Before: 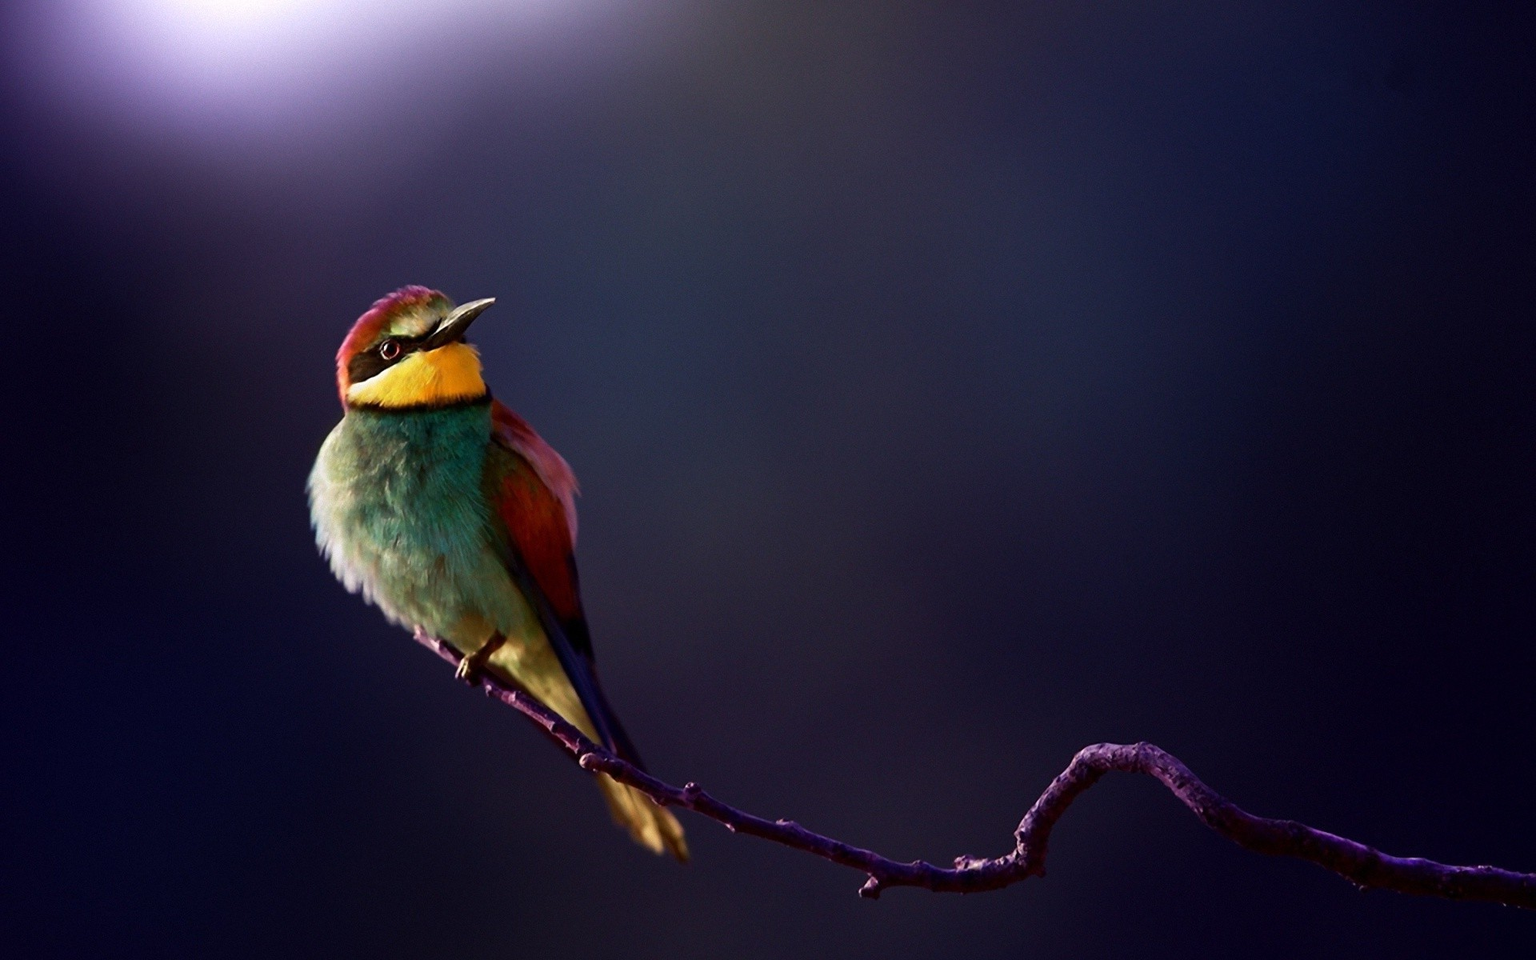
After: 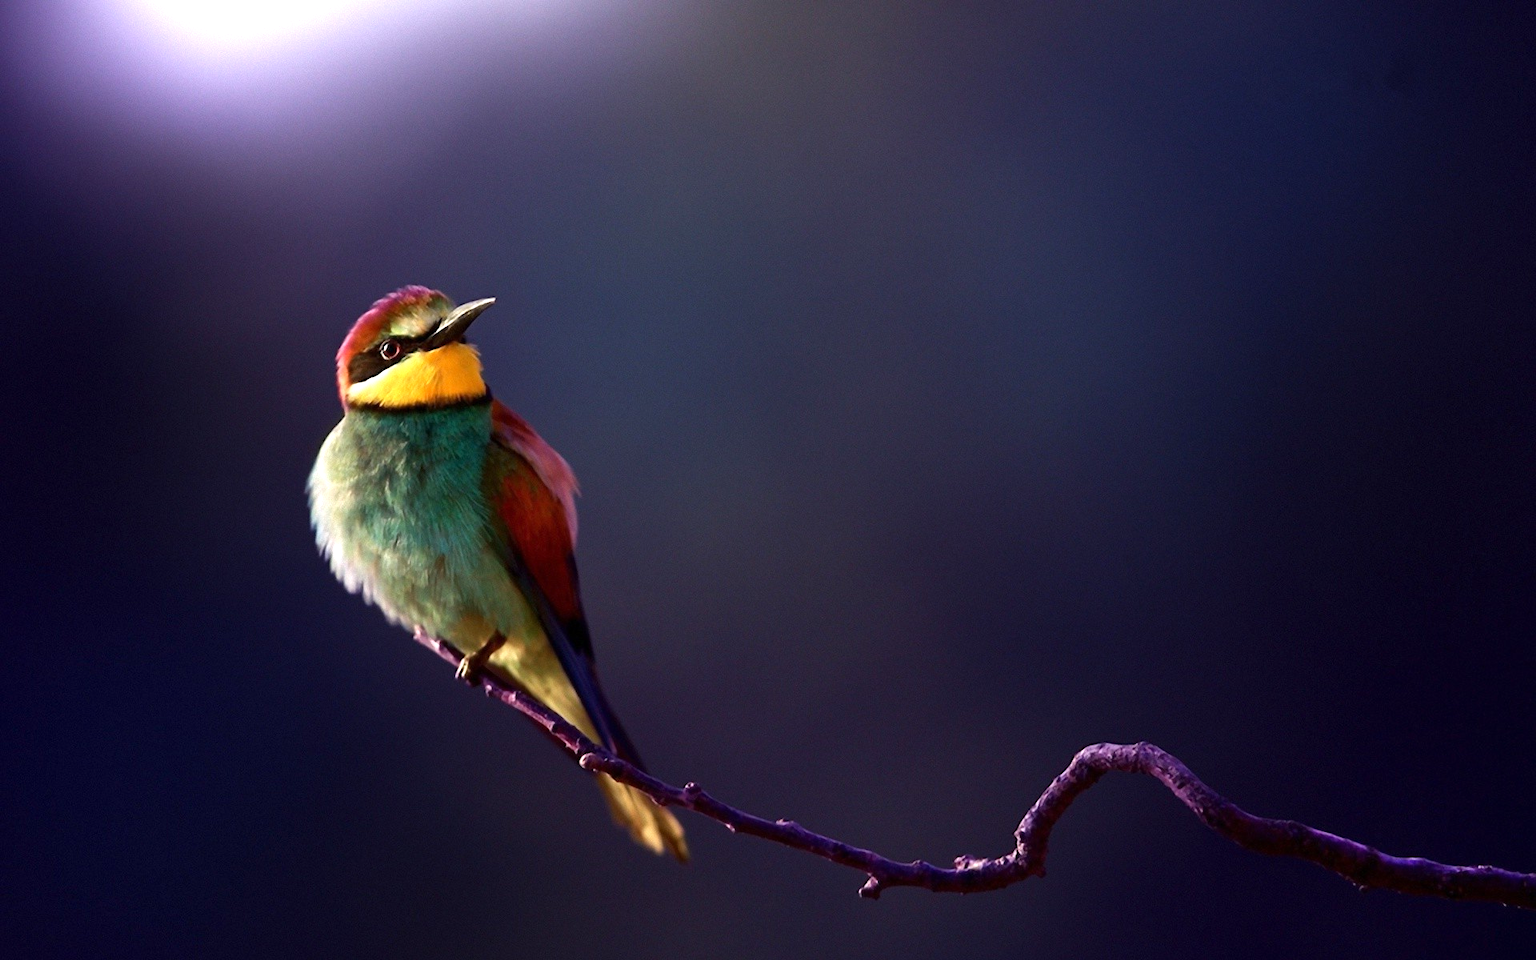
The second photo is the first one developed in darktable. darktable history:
exposure: exposure 0.508 EV, compensate highlight preservation false
